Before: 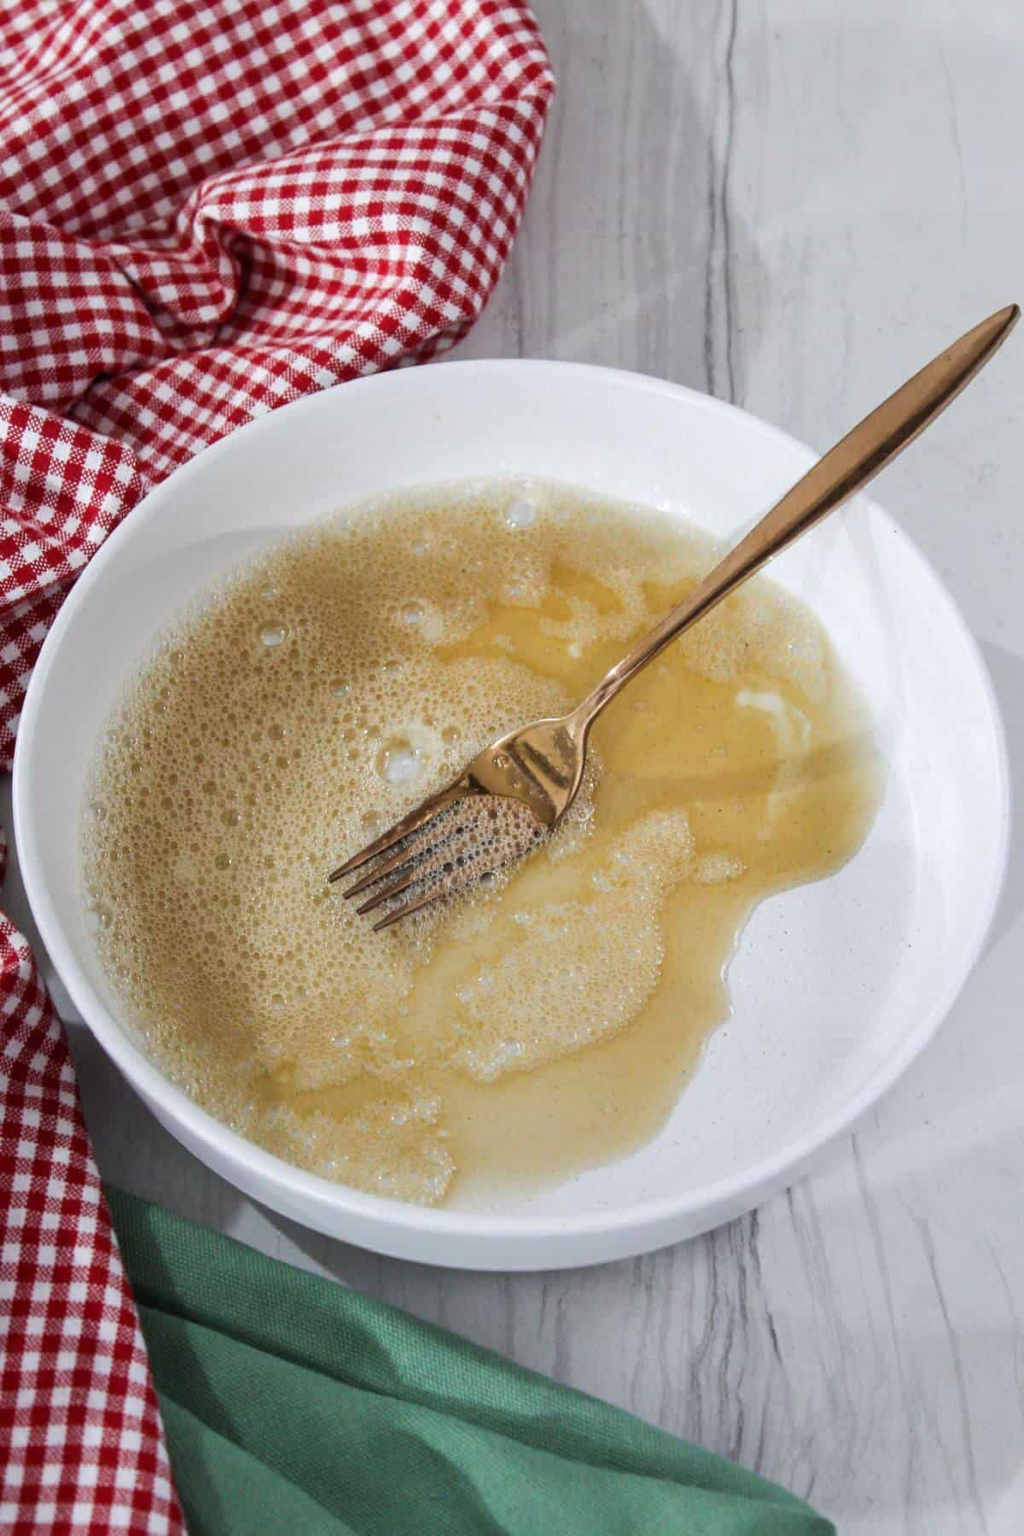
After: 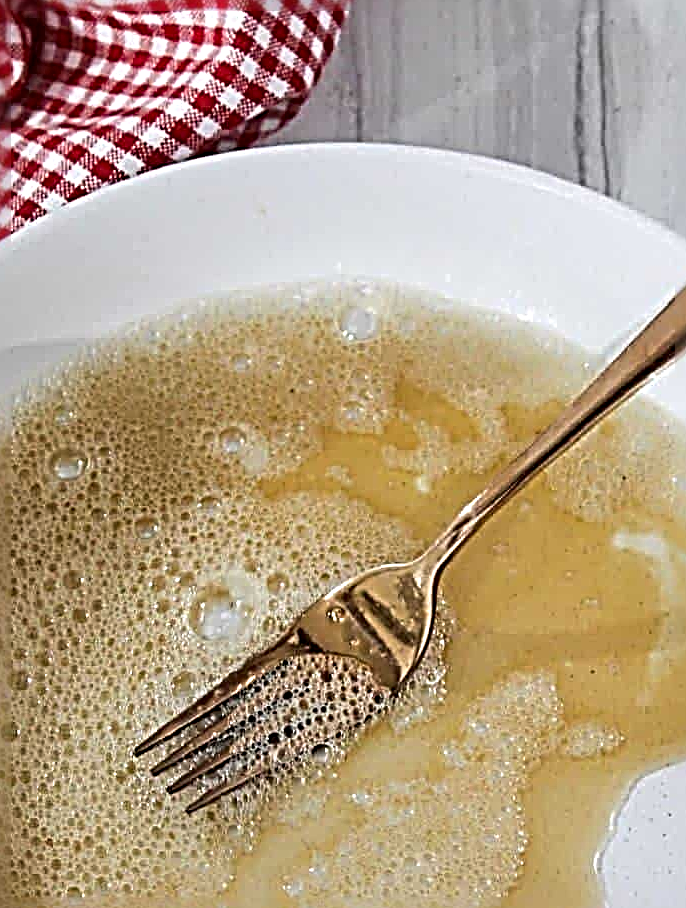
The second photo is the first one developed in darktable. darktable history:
crop: left 20.932%, top 15.471%, right 21.848%, bottom 34.081%
sharpen: radius 4.001, amount 2
